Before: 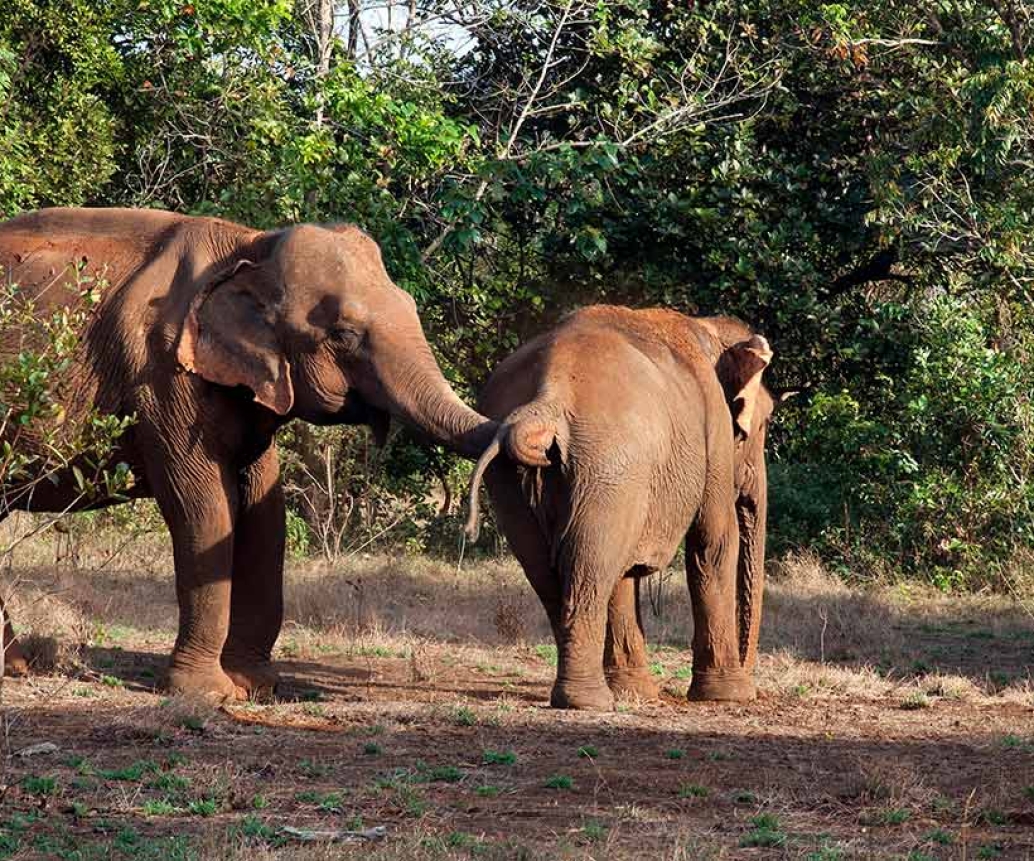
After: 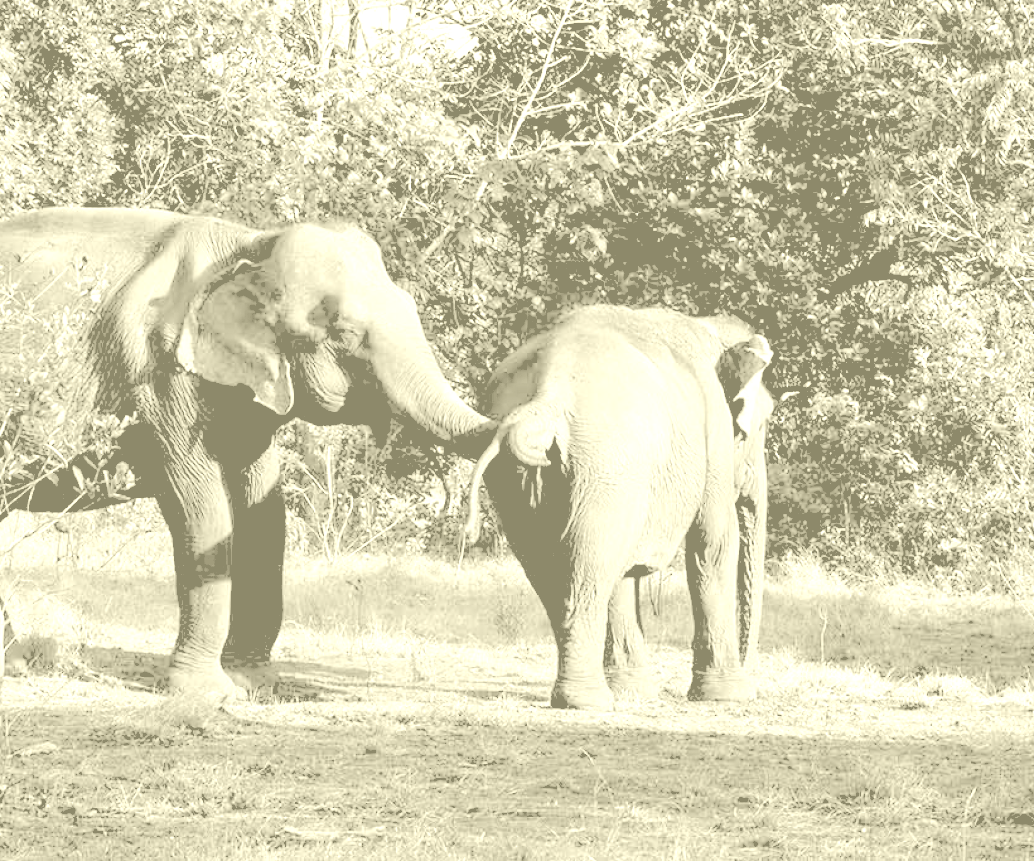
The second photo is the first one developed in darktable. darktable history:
exposure: exposure 0.999 EV, compensate highlight preservation false
colorize: hue 43.2°, saturation 40%, version 1
rgb levels: levels [[0.027, 0.429, 0.996], [0, 0.5, 1], [0, 0.5, 1]]
